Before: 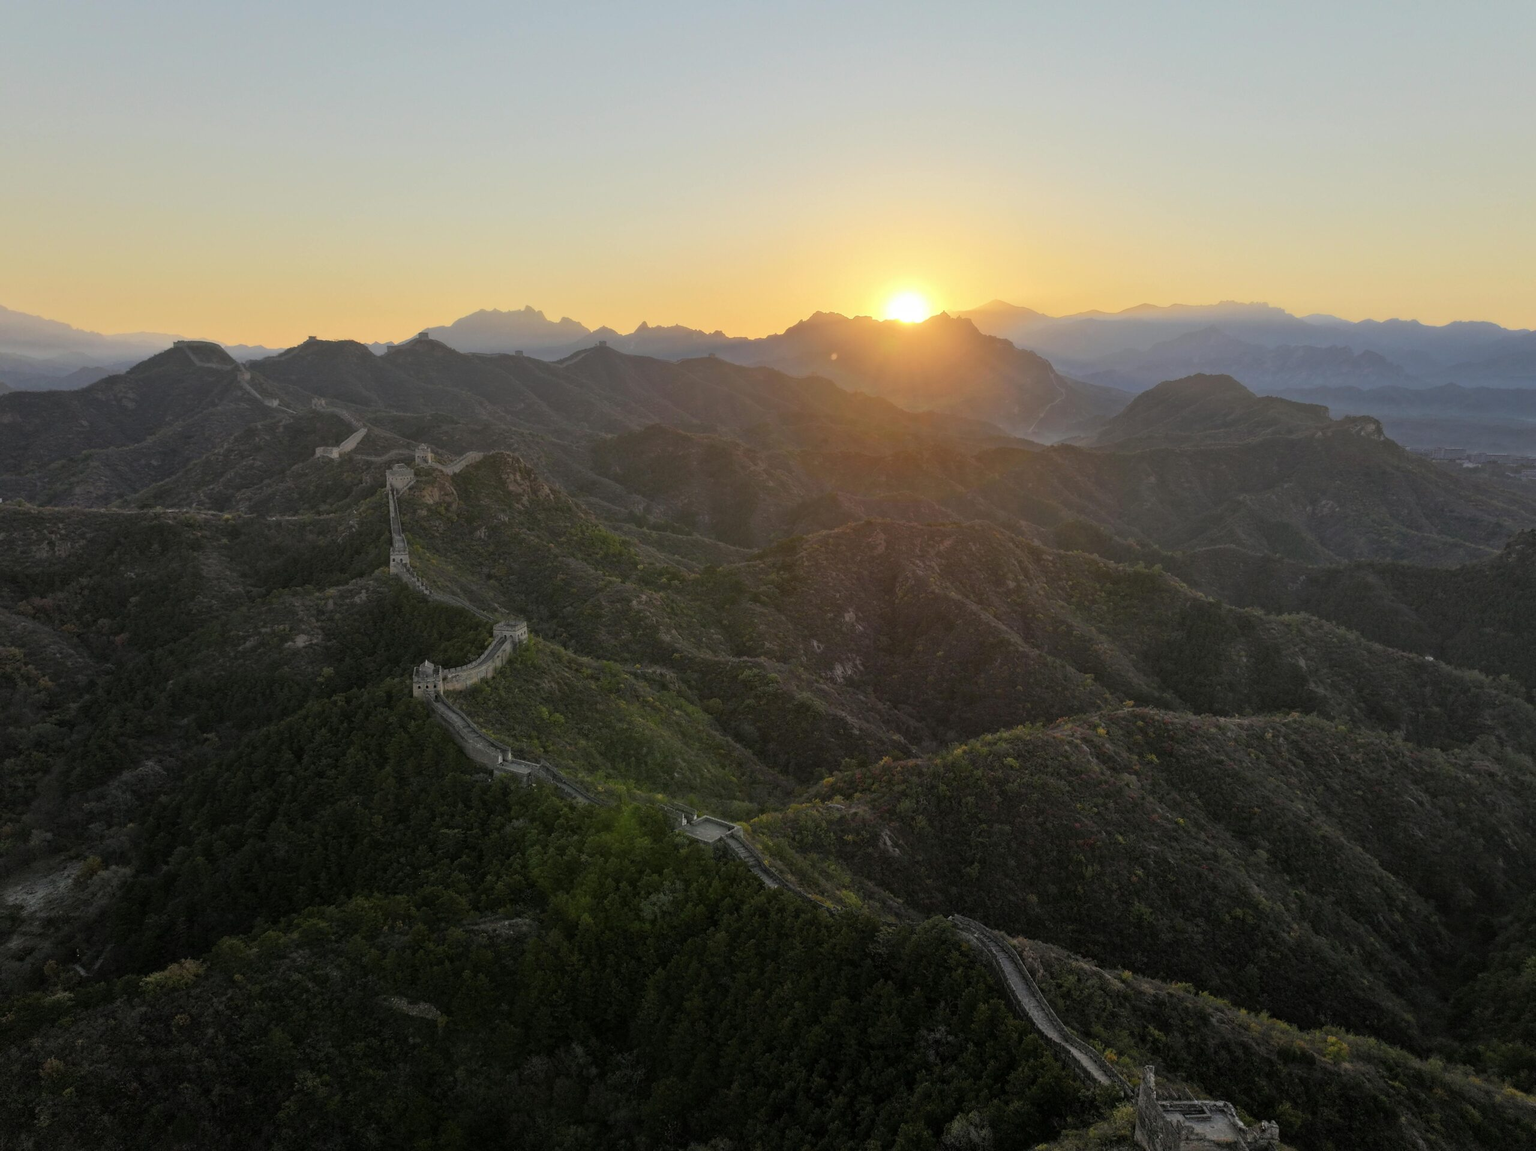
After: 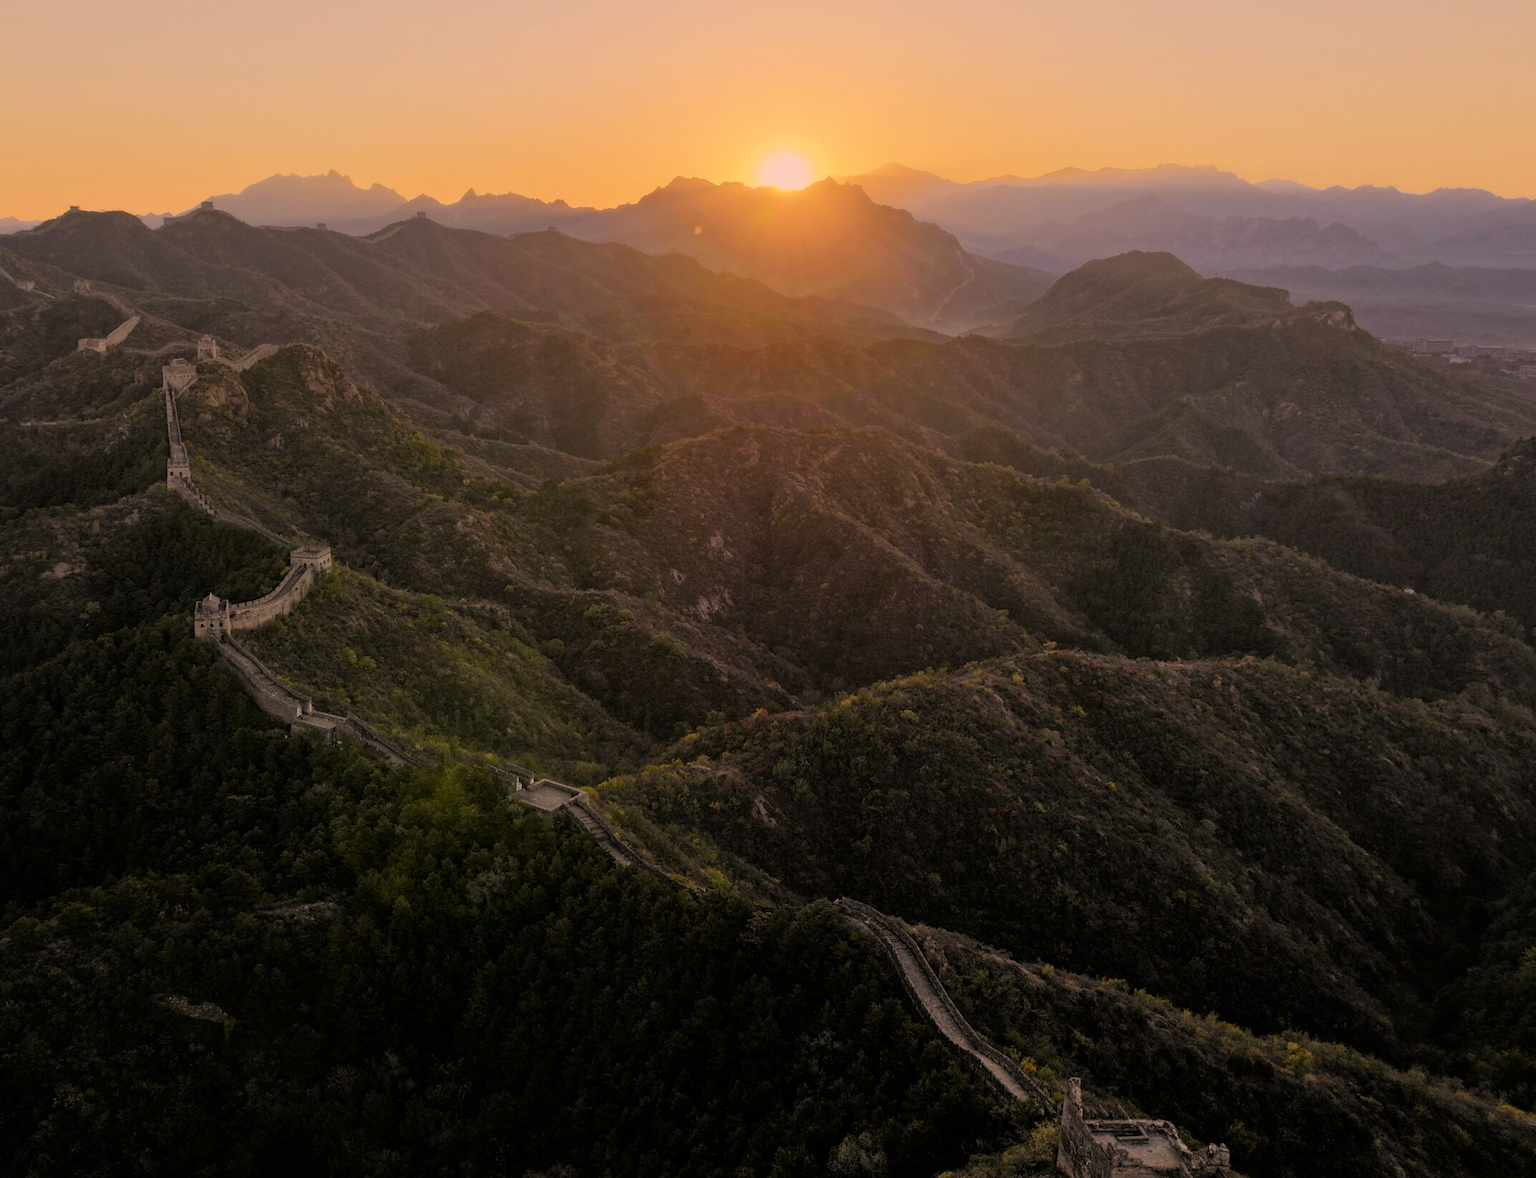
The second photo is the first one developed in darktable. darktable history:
color correction: highlights a* 21.16, highlights b* 19.61
filmic rgb: hardness 4.17
crop: left 16.315%, top 14.246%
